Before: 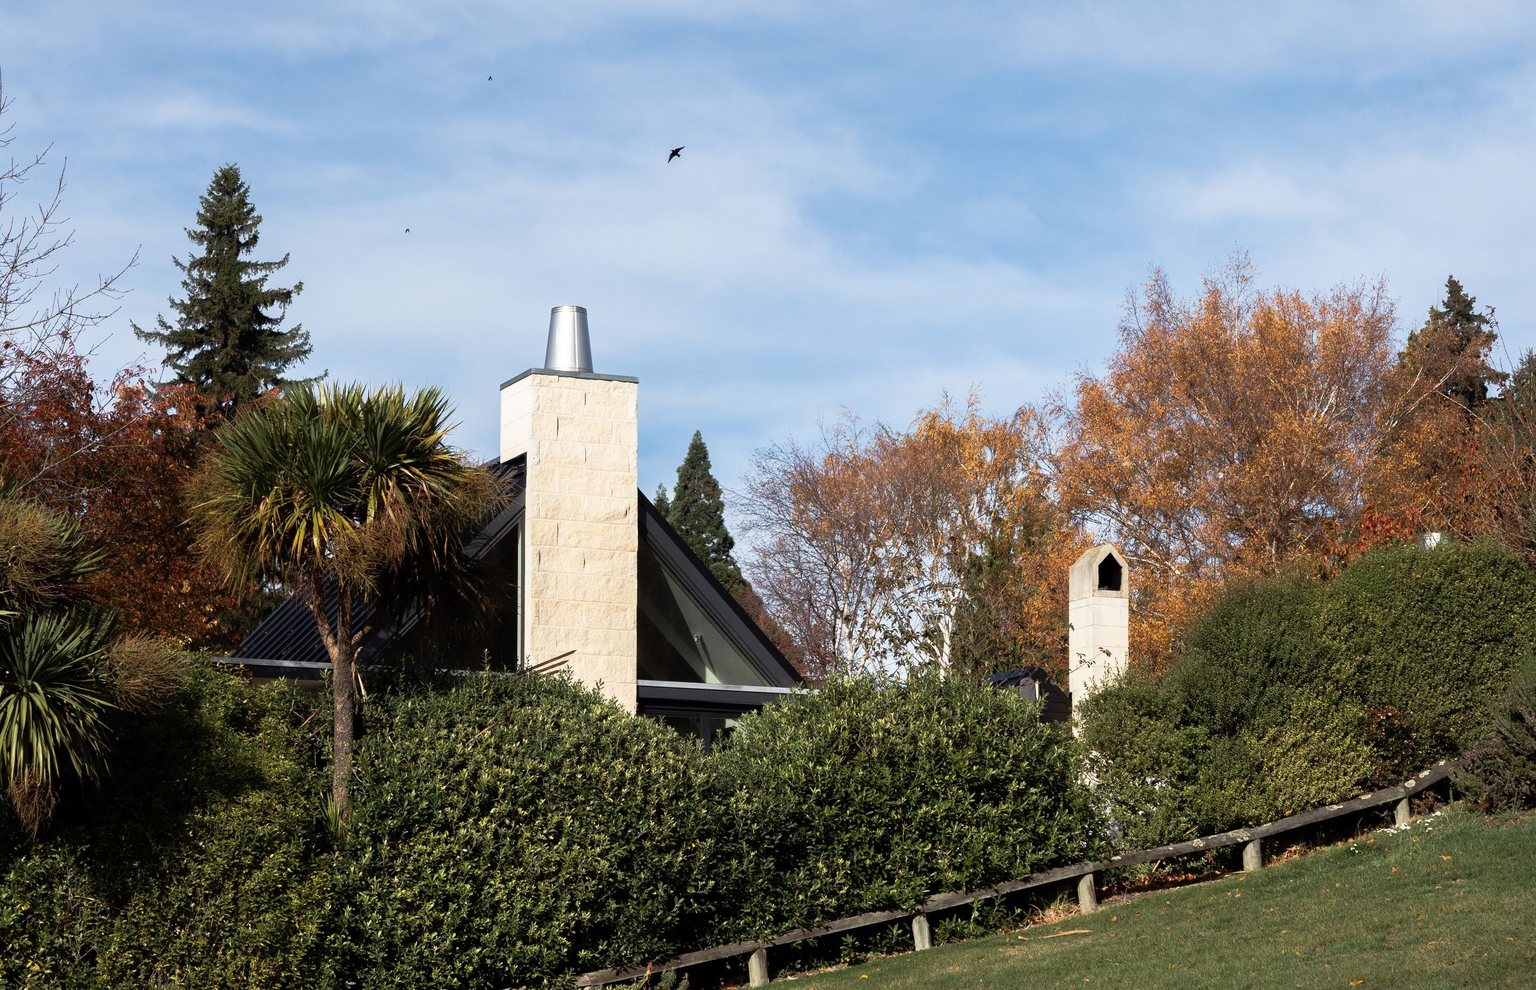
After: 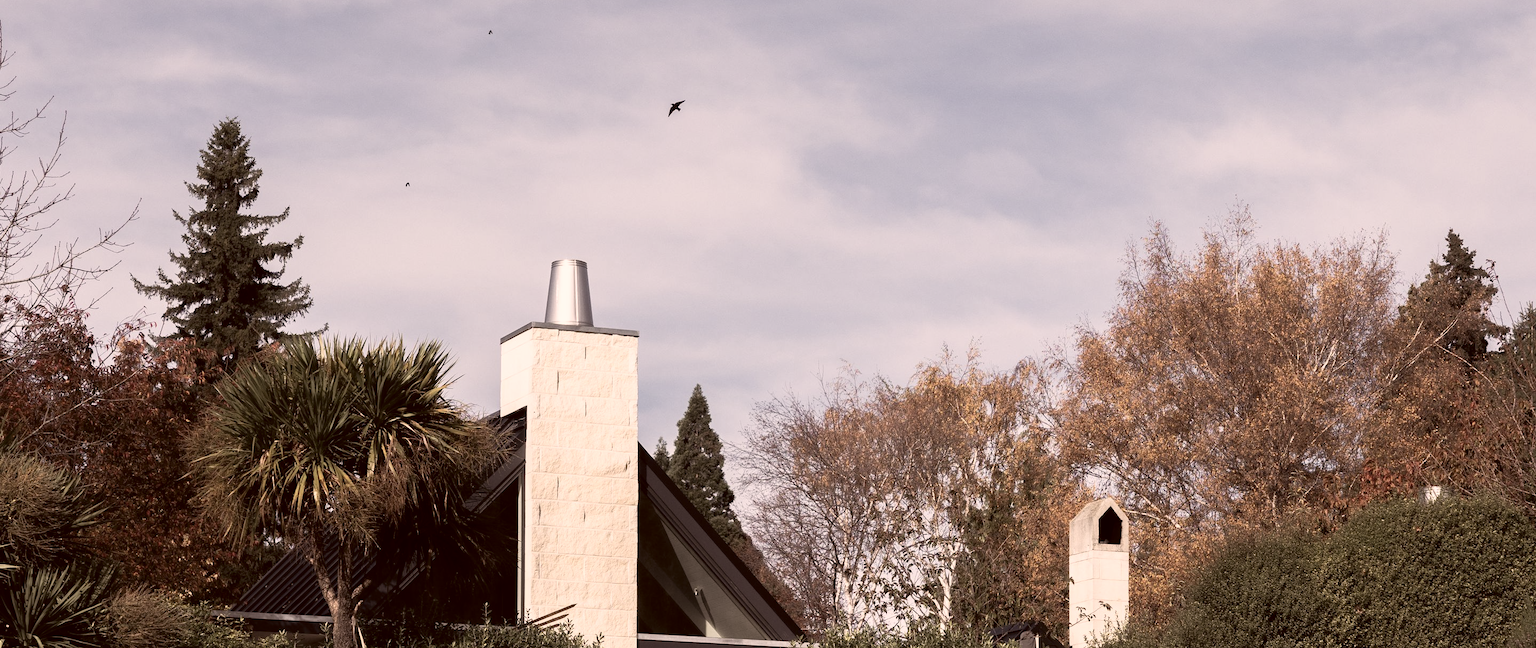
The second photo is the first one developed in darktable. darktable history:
color correction: highlights a* 10.19, highlights b* 9.7, shadows a* 8.03, shadows b* 7.58, saturation 0.821
crop and rotate: top 4.728%, bottom 29.798%
contrast brightness saturation: contrast 0.098, saturation -0.372
